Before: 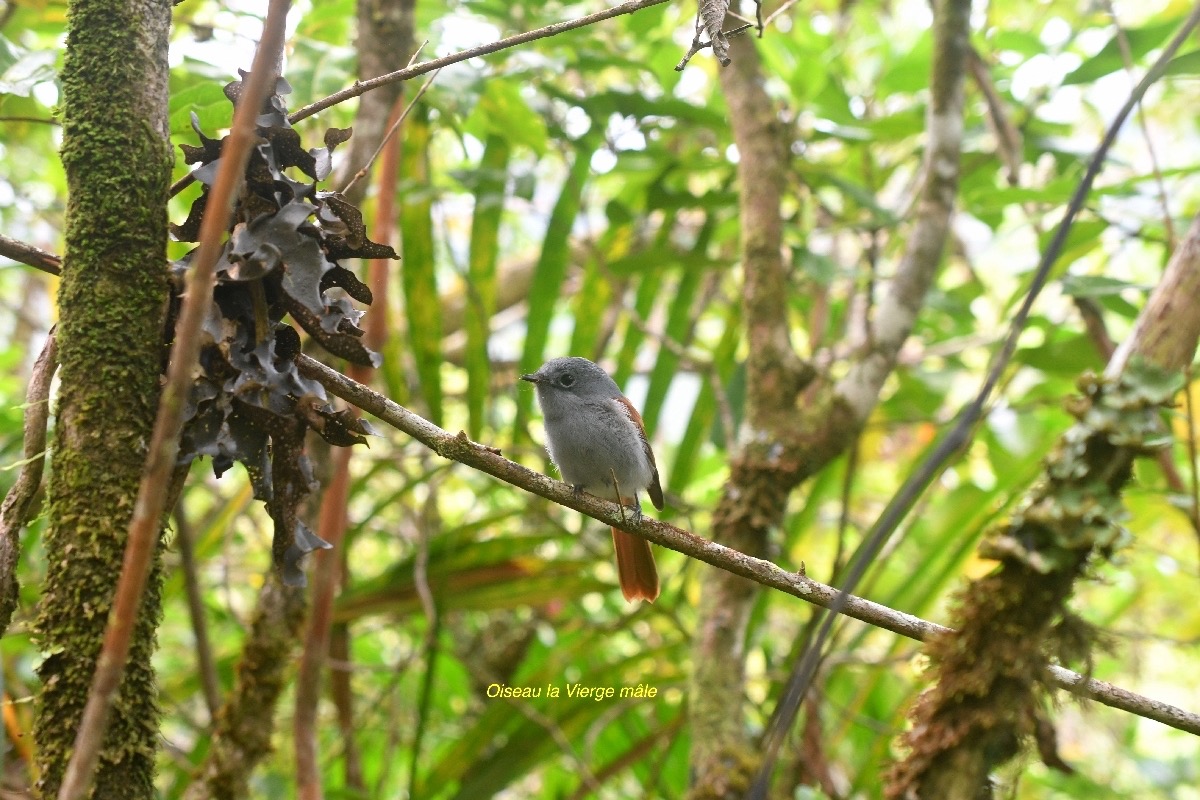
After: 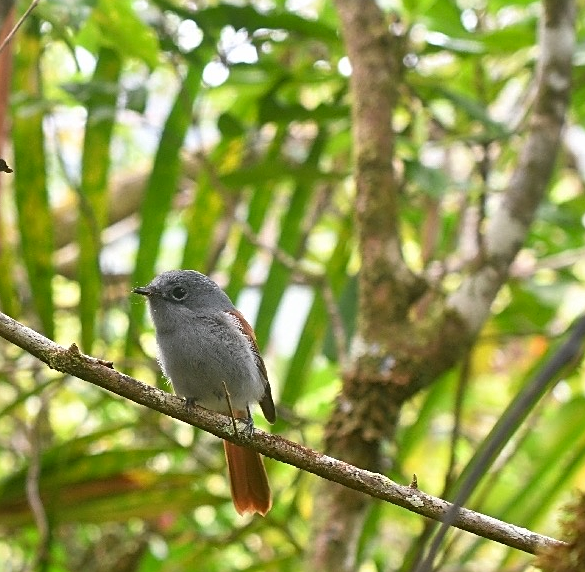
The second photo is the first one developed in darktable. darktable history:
crop: left 32.379%, top 10.983%, right 18.632%, bottom 17.45%
sharpen: on, module defaults
shadows and highlights: low approximation 0.01, soften with gaussian
